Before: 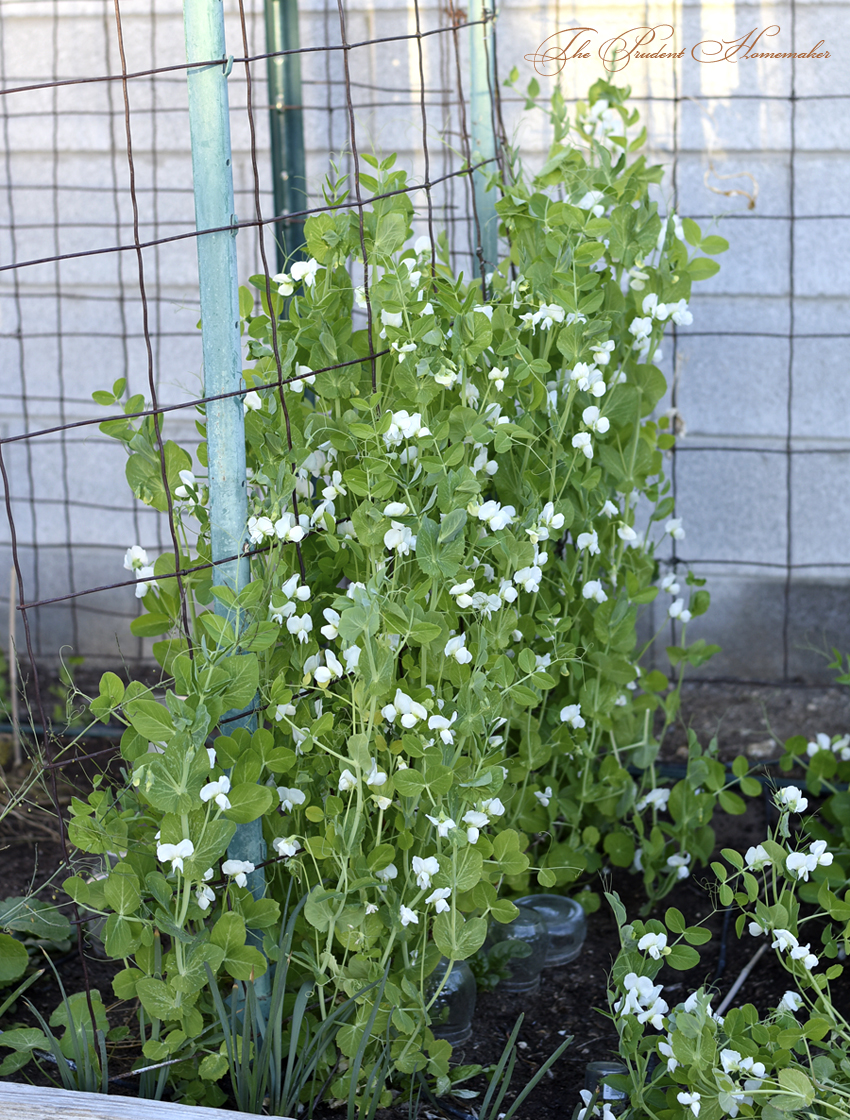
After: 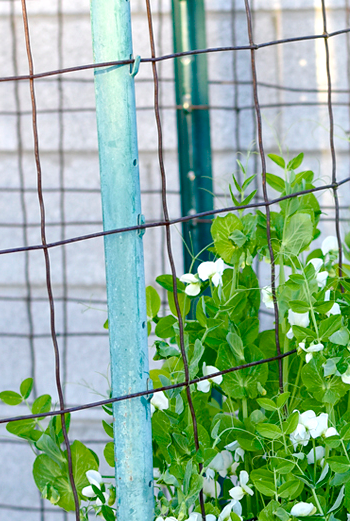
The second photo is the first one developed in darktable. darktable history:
color balance rgb: shadows lift › luminance -7.622%, shadows lift › chroma 2.182%, shadows lift › hue 165.41°, linear chroma grading › global chroma 14.825%, perceptual saturation grading › global saturation 23.293%, perceptual saturation grading › highlights -23.739%, perceptual saturation grading › mid-tones 24.142%, perceptual saturation grading › shadows 40.326%, global vibrance -22.772%
crop and rotate: left 11.092%, top 0.083%, right 47.691%, bottom 53.342%
local contrast: highlights 106%, shadows 99%, detail 119%, midtone range 0.2
